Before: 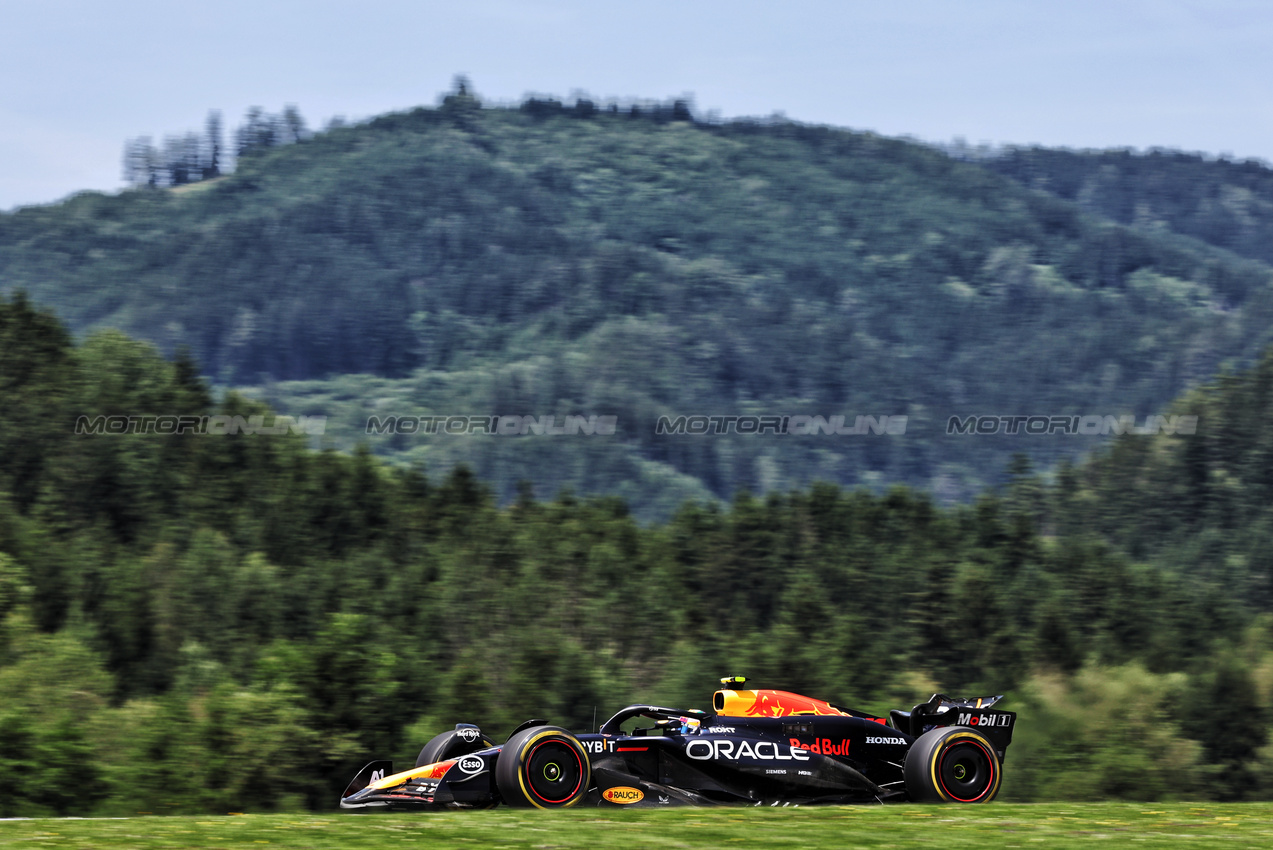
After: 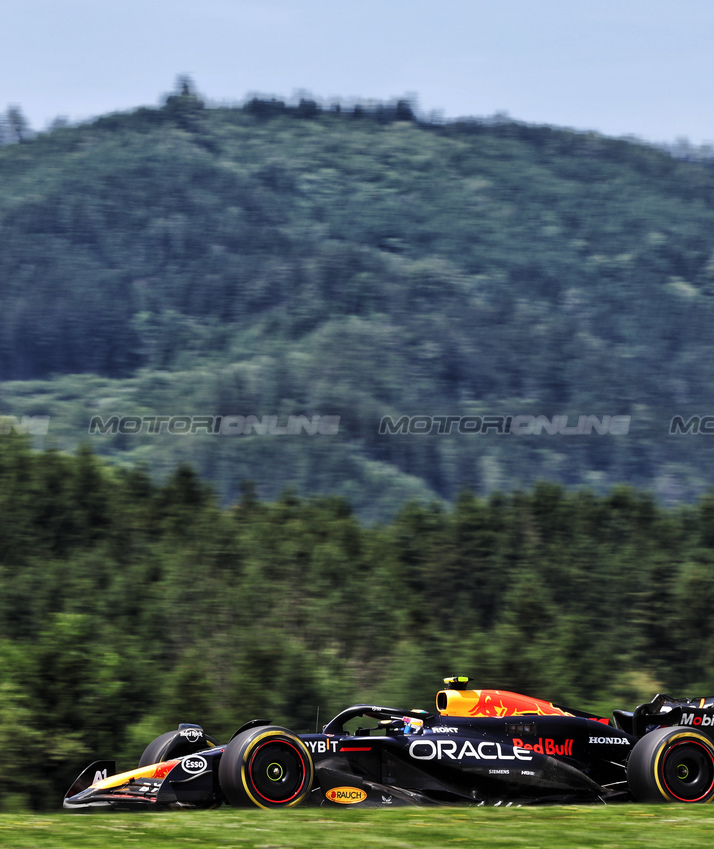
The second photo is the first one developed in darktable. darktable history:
crop: left 21.835%, right 22.057%, bottom 0.002%
contrast equalizer: y [[0.5, 0.501, 0.532, 0.538, 0.54, 0.541], [0.5 ×6], [0.5 ×6], [0 ×6], [0 ×6]], mix -0.206
